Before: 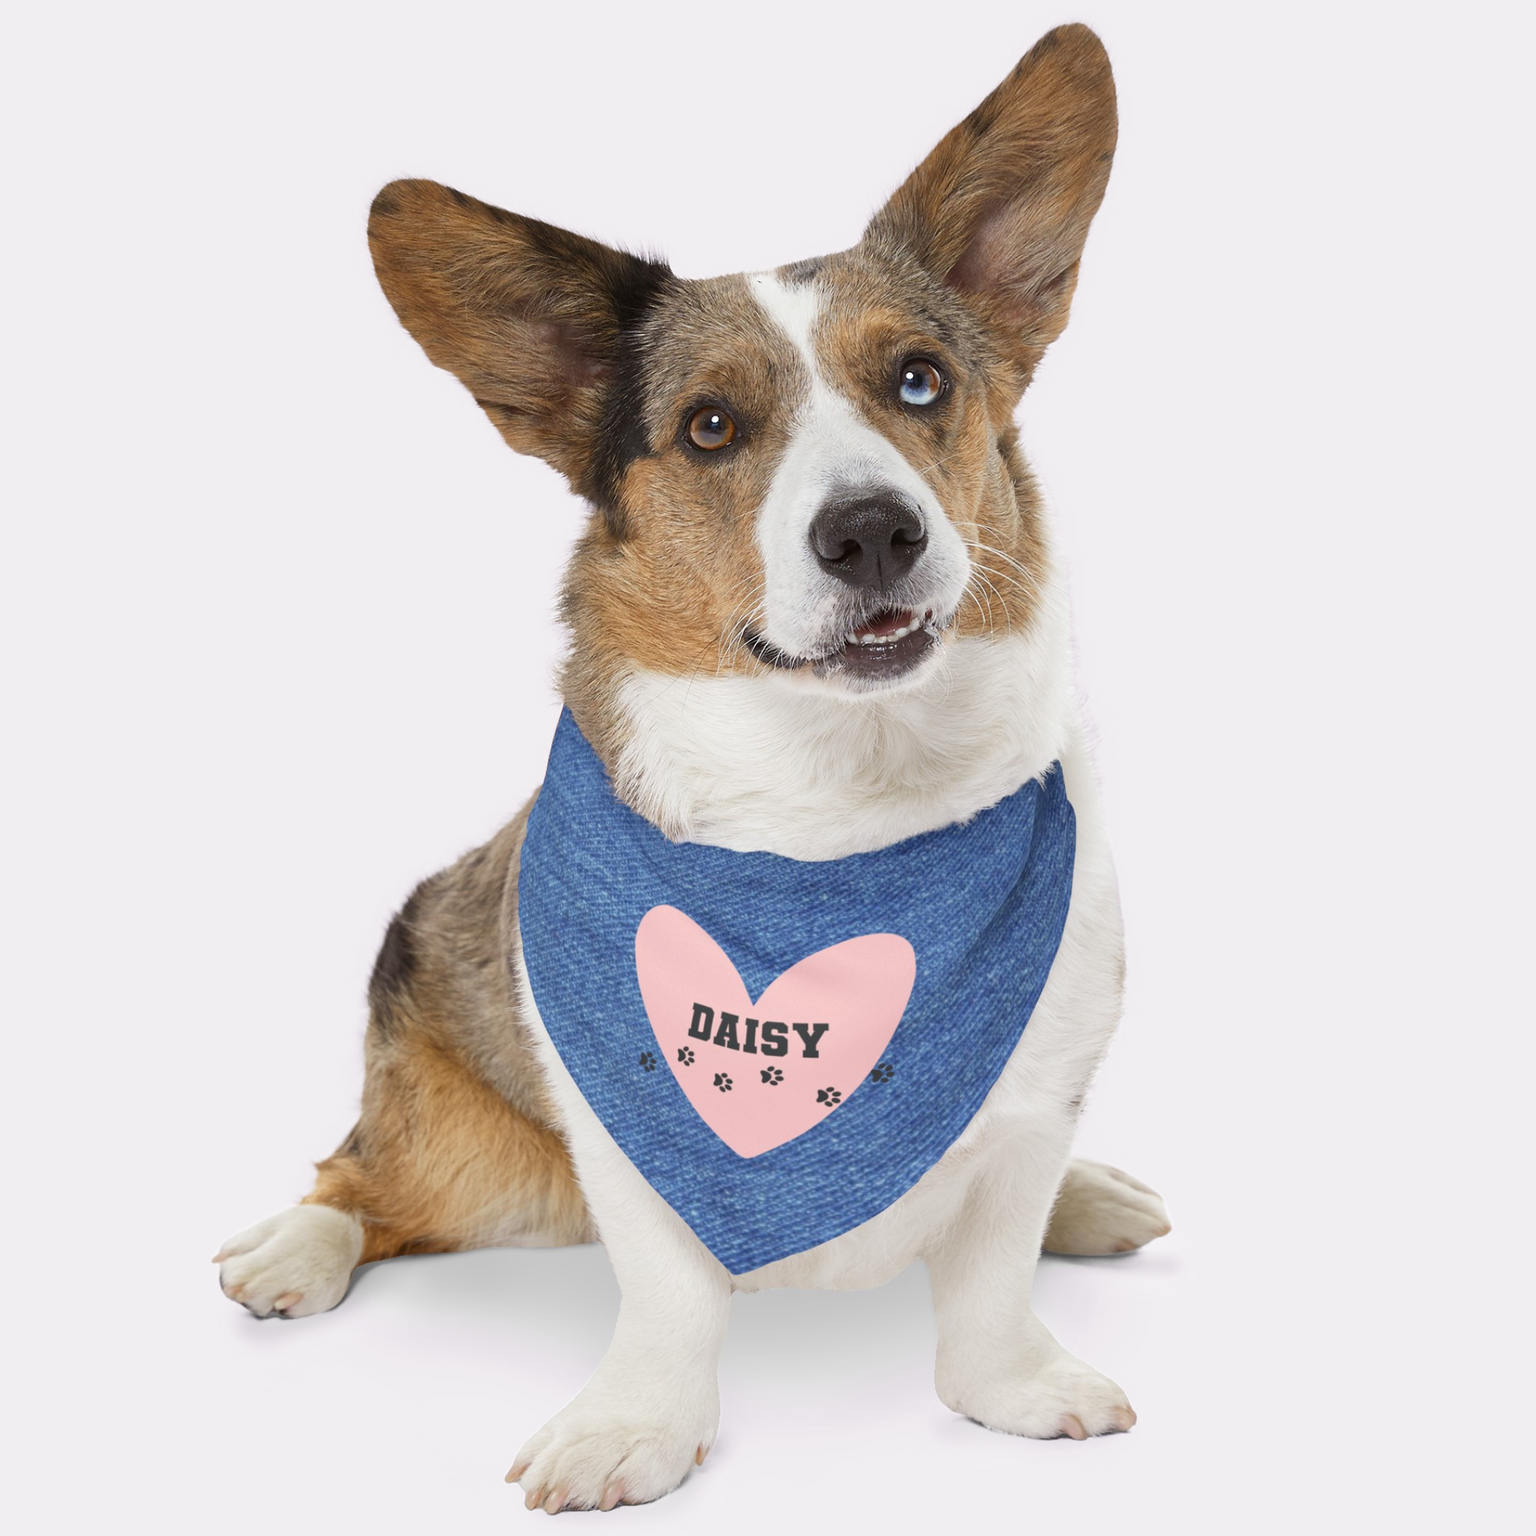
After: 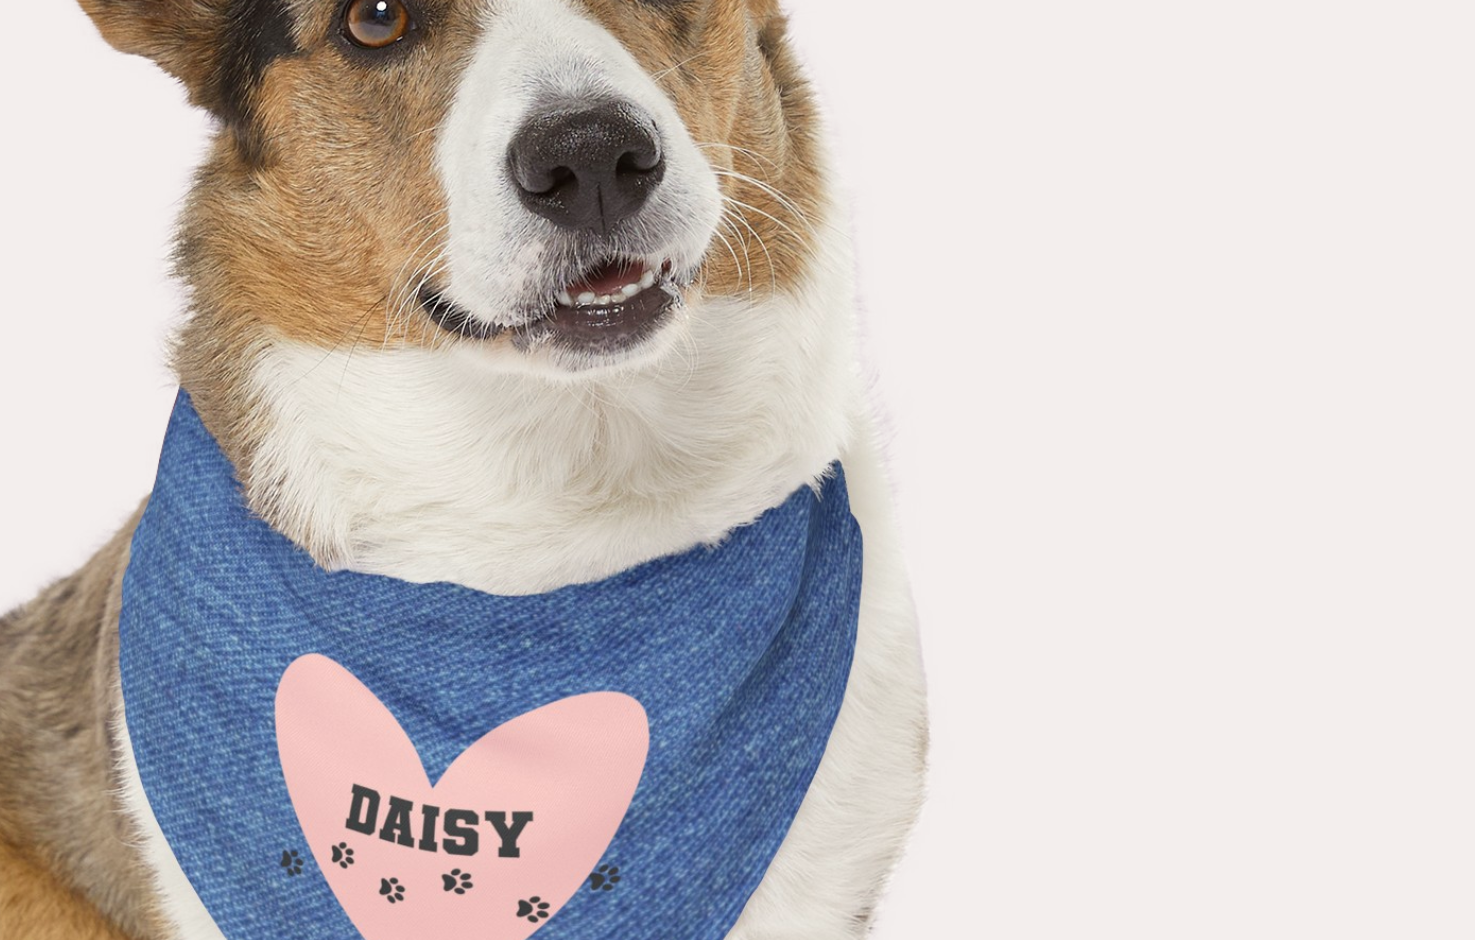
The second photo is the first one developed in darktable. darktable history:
color correction: highlights b* 3
crop and rotate: left 27.938%, top 27.046%, bottom 27.046%
